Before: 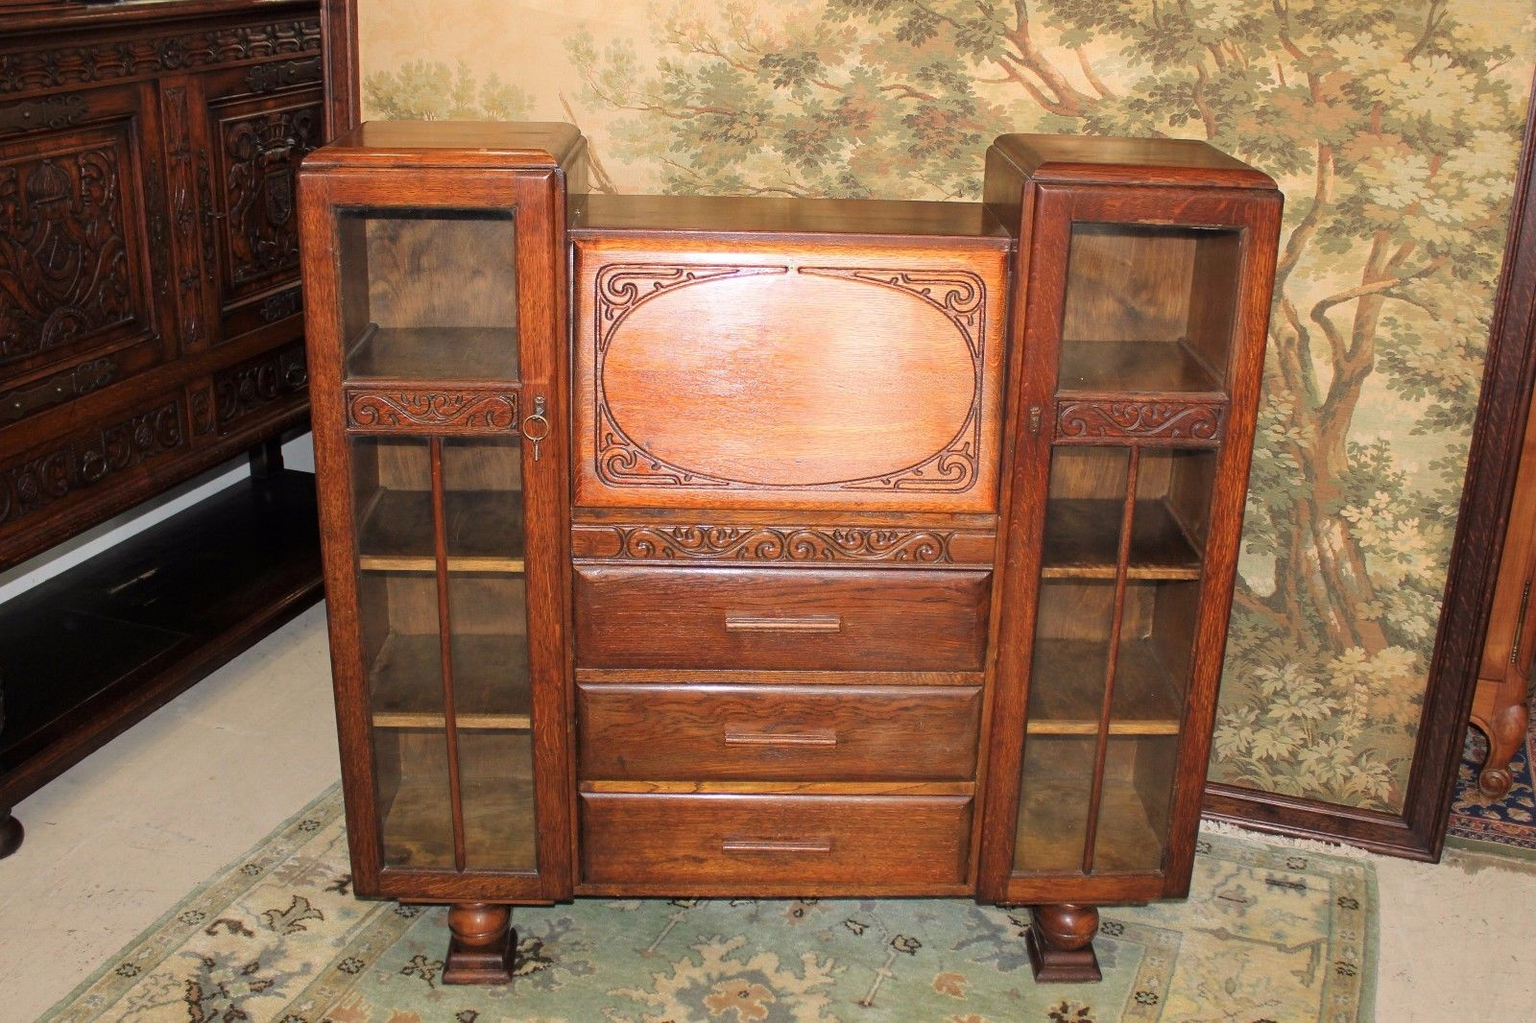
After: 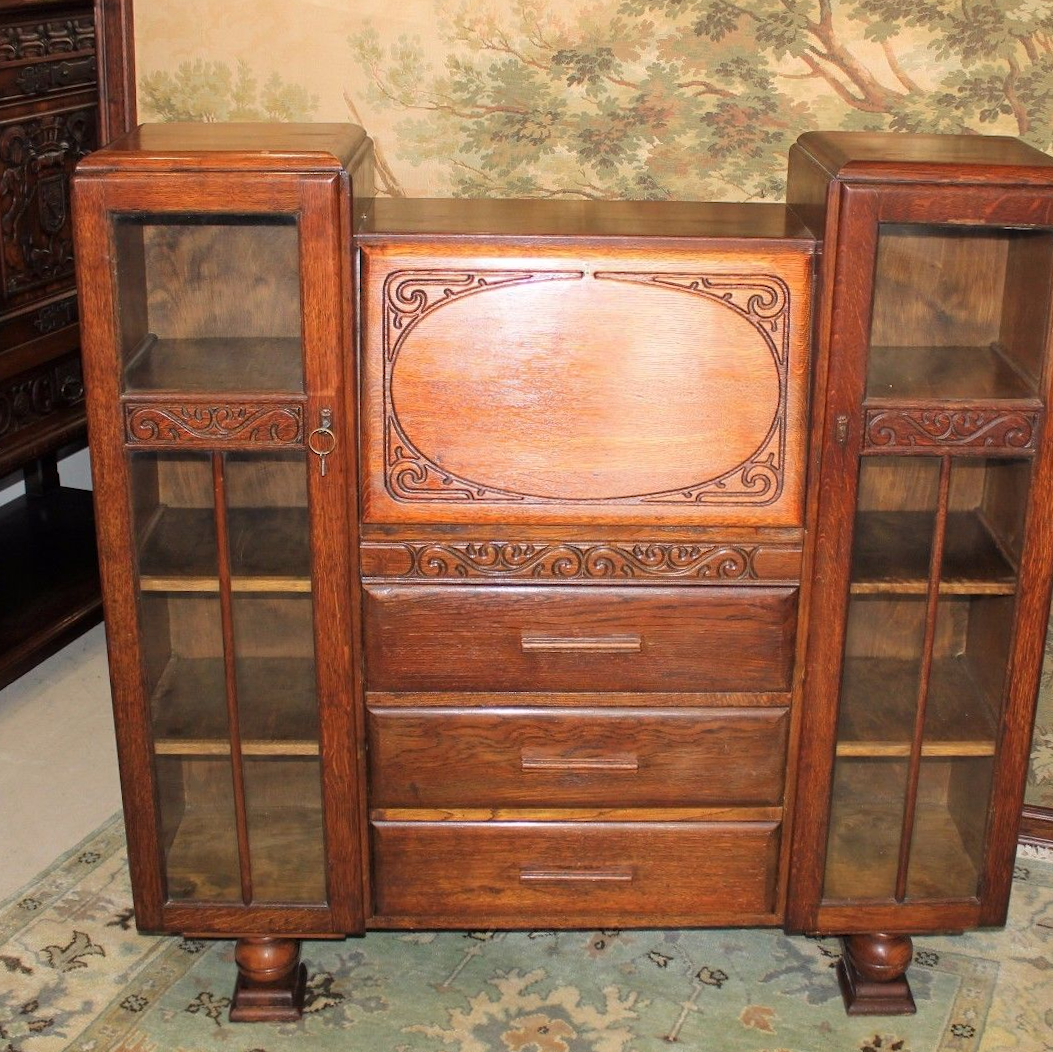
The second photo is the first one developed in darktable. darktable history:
levels: levels [0, 0.499, 1]
rotate and perspective: rotation -0.45°, automatic cropping original format, crop left 0.008, crop right 0.992, crop top 0.012, crop bottom 0.988
crop and rotate: left 14.385%, right 18.948%
